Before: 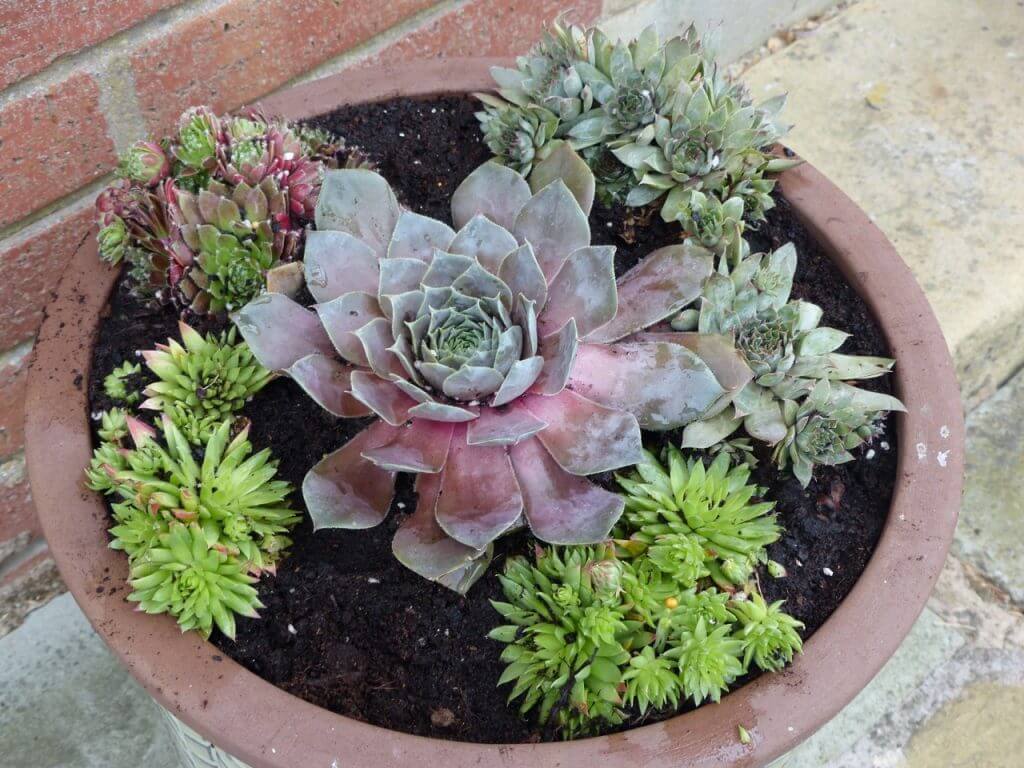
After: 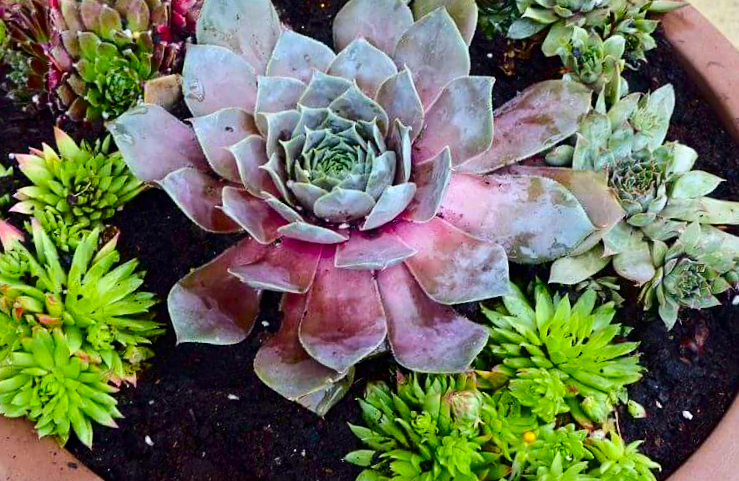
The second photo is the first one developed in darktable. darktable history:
color balance rgb: perceptual saturation grading › global saturation 25%, perceptual brilliance grading › mid-tones 10%, perceptual brilliance grading › shadows 15%, global vibrance 20%
sharpen: amount 0.2
crop and rotate: angle -3.37°, left 9.79%, top 20.73%, right 12.42%, bottom 11.82%
contrast brightness saturation: contrast 0.21, brightness -0.11, saturation 0.21
